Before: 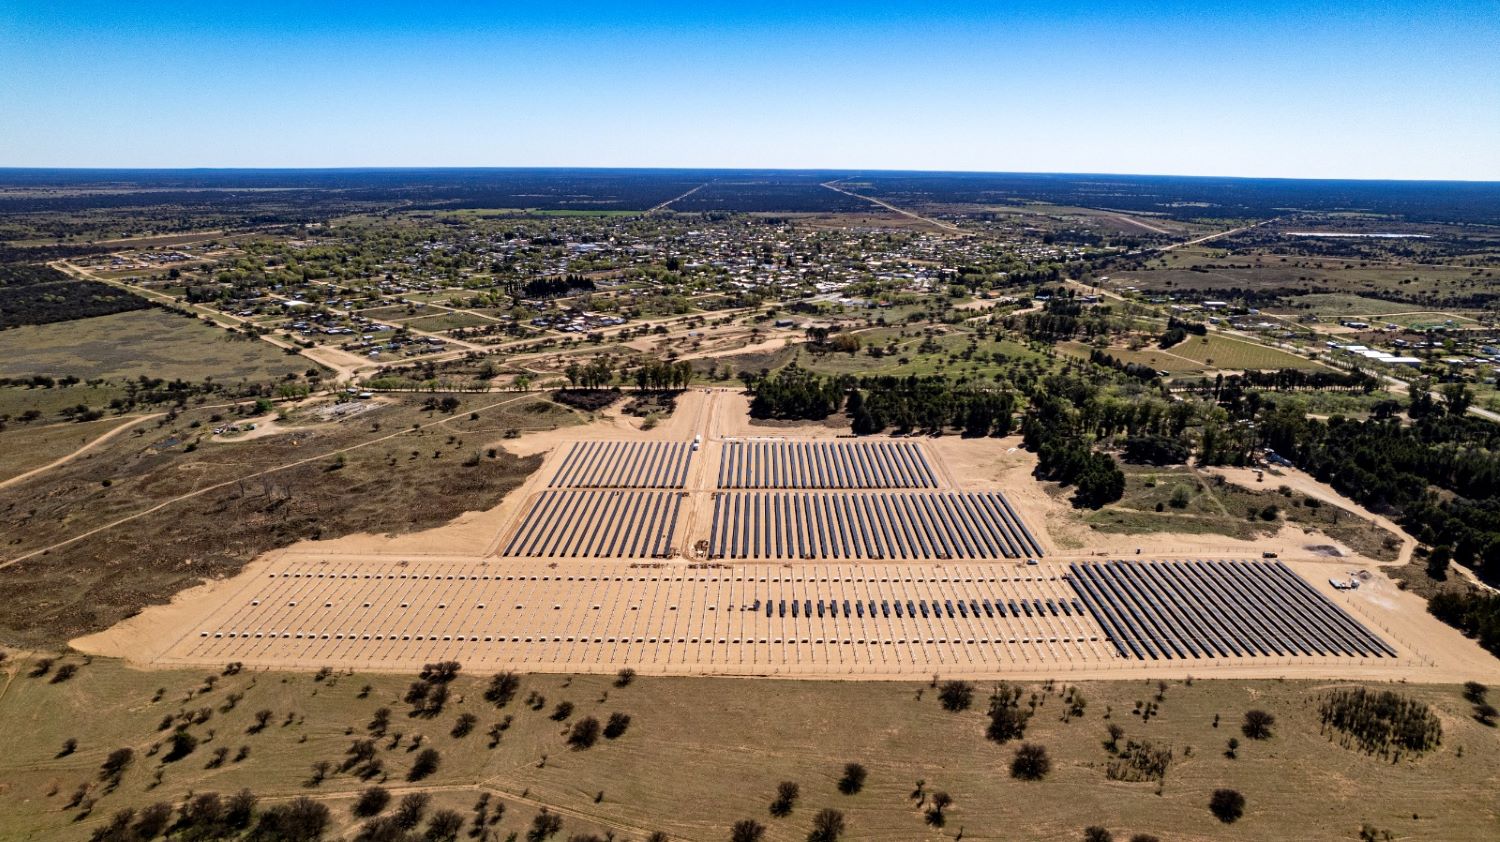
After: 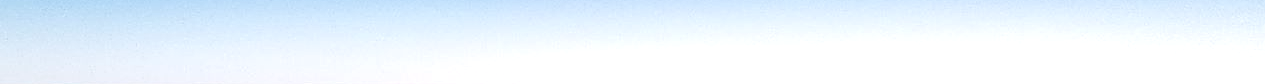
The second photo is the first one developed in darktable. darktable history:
crop and rotate: left 9.644%, top 9.491%, right 6.021%, bottom 80.509%
color balance rgb: highlights gain › chroma 2.94%, highlights gain › hue 60.57°, global offset › chroma 0.25%, global offset › hue 256.52°, perceptual saturation grading › global saturation 20%, perceptual saturation grading › highlights -50%, perceptual saturation grading › shadows 30%, contrast 15%
sharpen: on, module defaults
contrast brightness saturation: saturation -0.05
